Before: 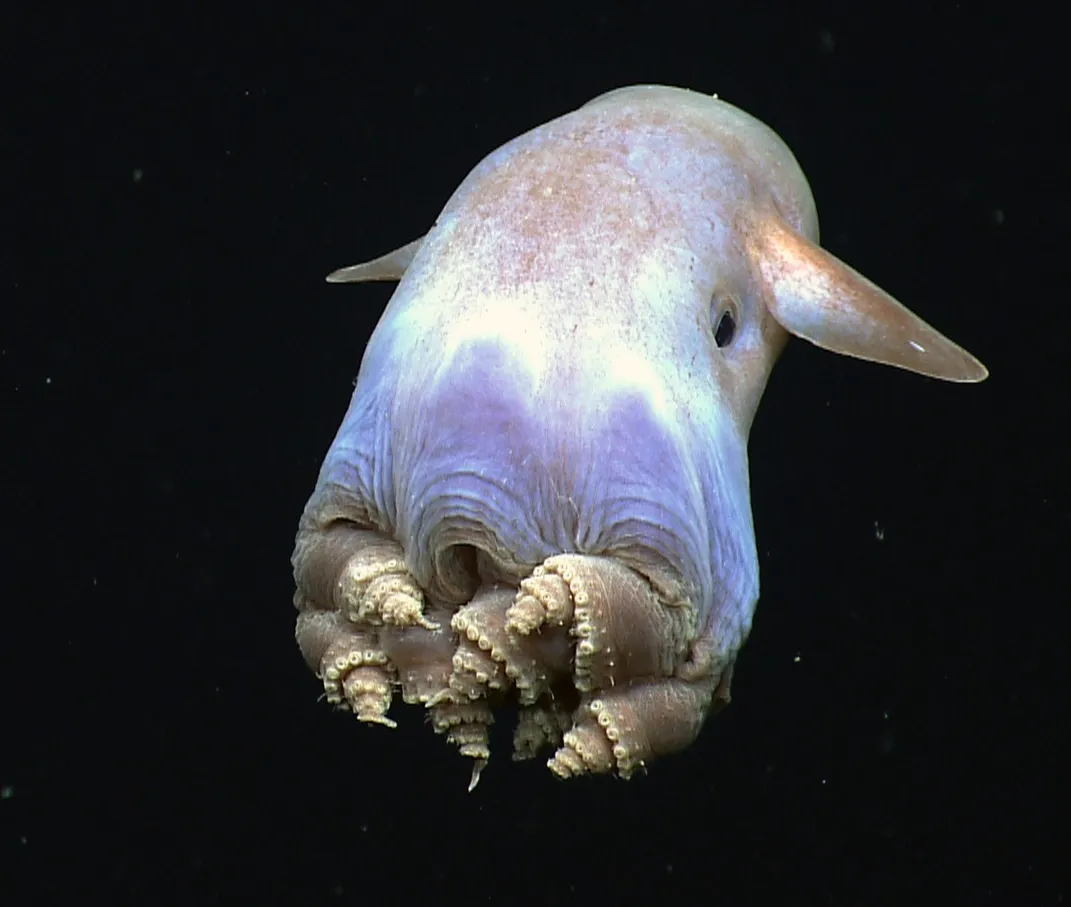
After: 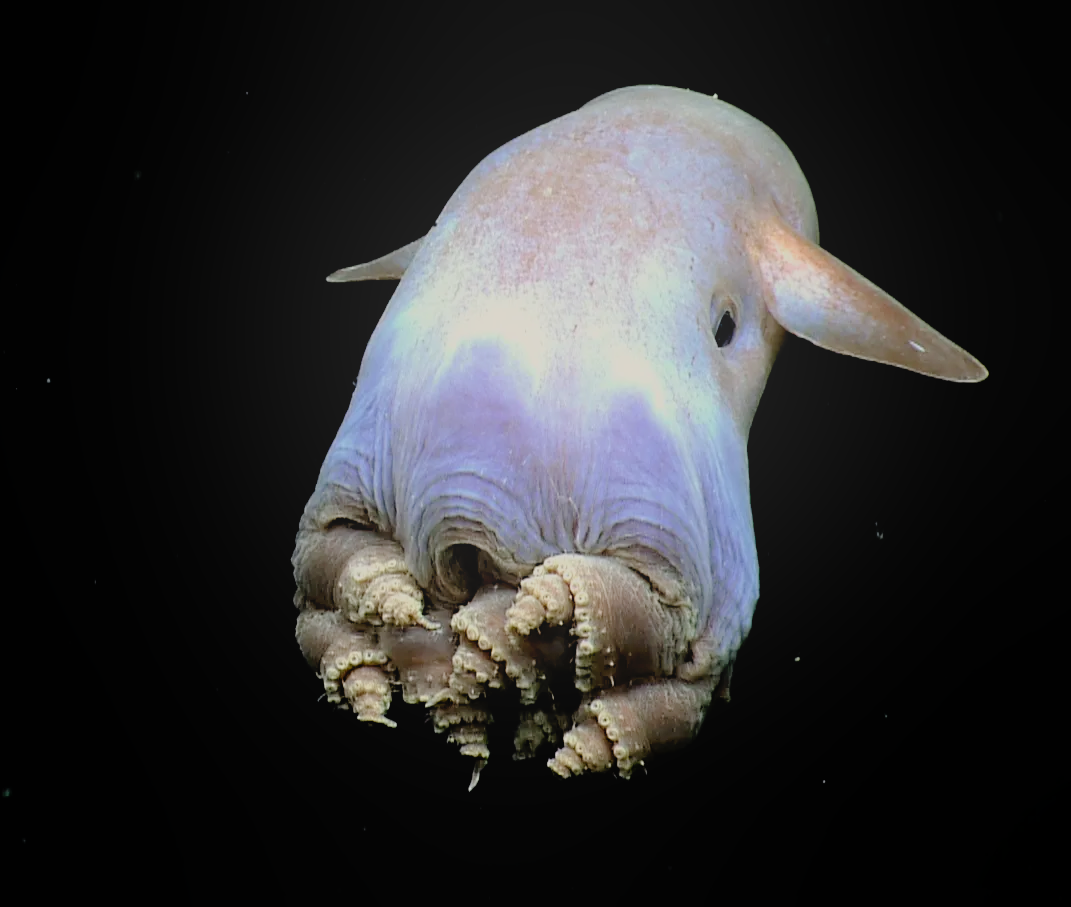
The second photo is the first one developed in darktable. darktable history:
filmic rgb: black relative exposure -7.92 EV, white relative exposure 4.13 EV, threshold 3 EV, hardness 4.02, latitude 51.22%, contrast 1.013, shadows ↔ highlights balance 5.35%, color science v5 (2021), contrast in shadows safe, contrast in highlights safe, enable highlight reconstruction true
tone curve: curves: ch0 [(0, 0) (0.003, 0.001) (0.011, 0.002) (0.025, 0.007) (0.044, 0.015) (0.069, 0.022) (0.1, 0.03) (0.136, 0.056) (0.177, 0.115) (0.224, 0.177) (0.277, 0.244) (0.335, 0.322) (0.399, 0.398) (0.468, 0.471) (0.543, 0.545) (0.623, 0.614) (0.709, 0.685) (0.801, 0.765) (0.898, 0.867) (1, 1)], preserve colors none
bloom: size 38%, threshold 95%, strength 30%
